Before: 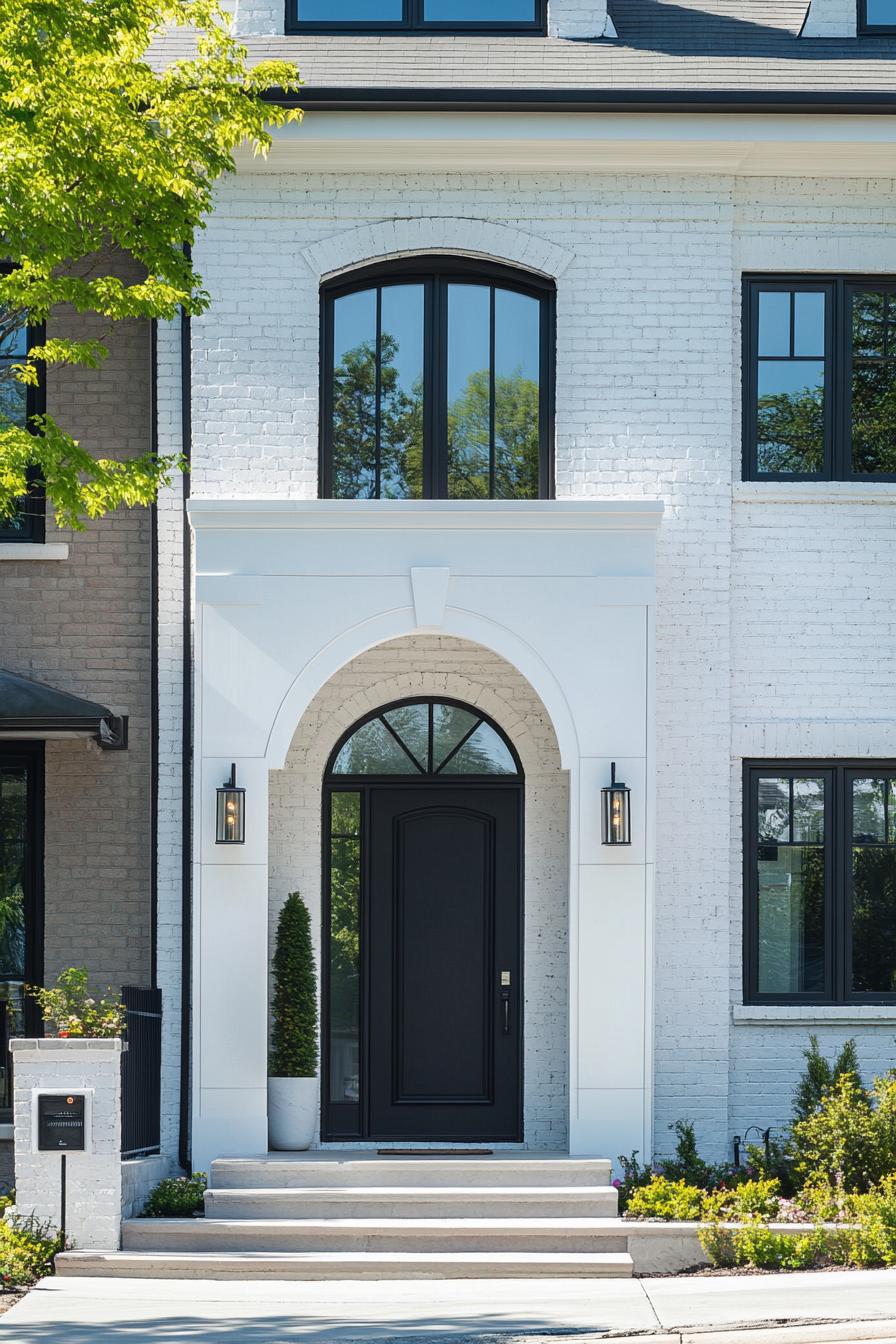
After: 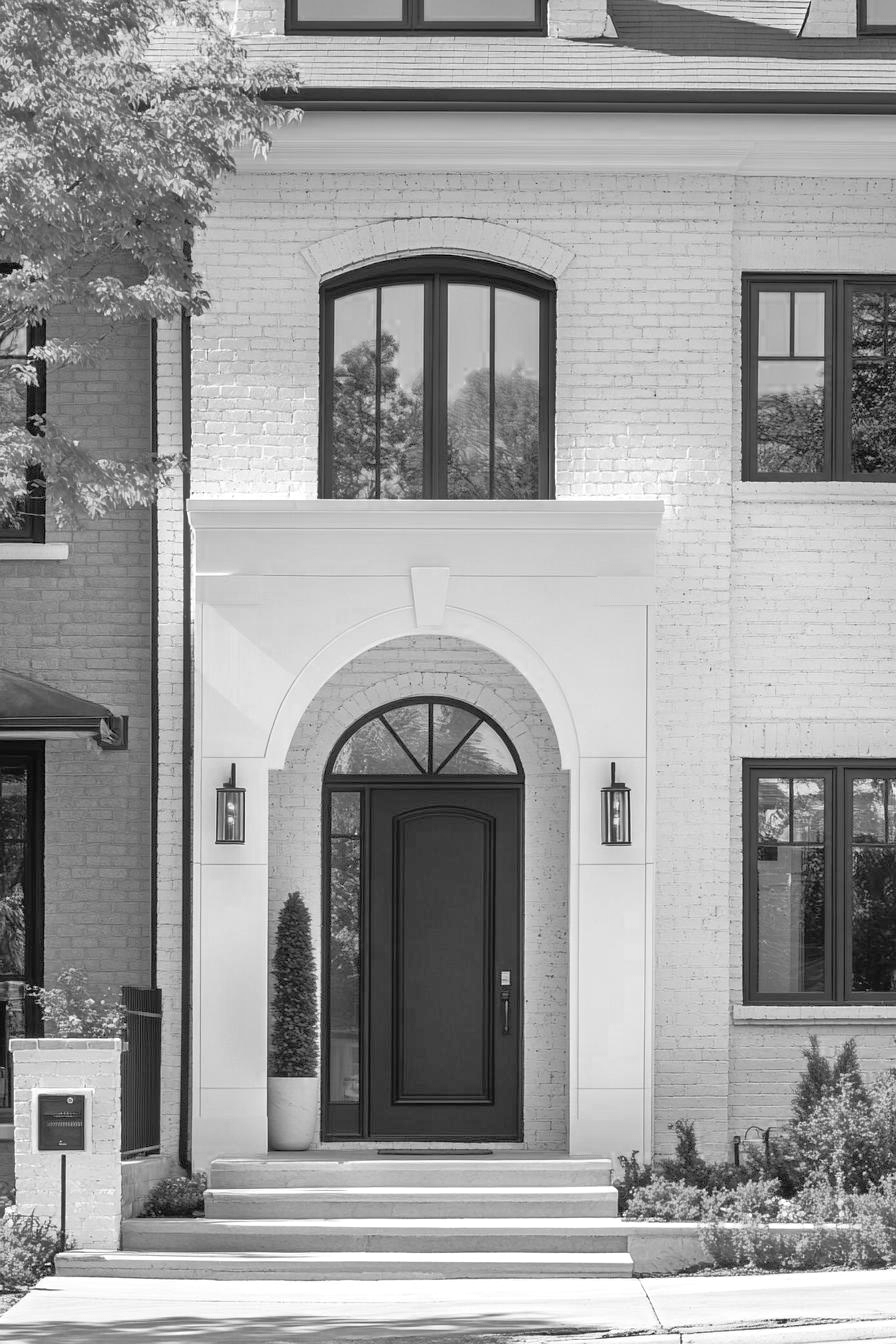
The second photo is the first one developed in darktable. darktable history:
color correction: highlights a* 20.99, highlights b* 19.23
exposure: black level correction 0, exposure 0 EV, compensate exposure bias true, compensate highlight preservation false
tone equalizer: -7 EV 0.146 EV, -6 EV 0.594 EV, -5 EV 1.14 EV, -4 EV 1.3 EV, -3 EV 1.13 EV, -2 EV 0.6 EV, -1 EV 0.147 EV
color zones: curves: ch0 [(0, 0.613) (0.01, 0.613) (0.245, 0.448) (0.498, 0.529) (0.642, 0.665) (0.879, 0.777) (0.99, 0.613)]; ch1 [(0, 0) (0.143, 0) (0.286, 0) (0.429, 0) (0.571, 0) (0.714, 0) (0.857, 0)]
